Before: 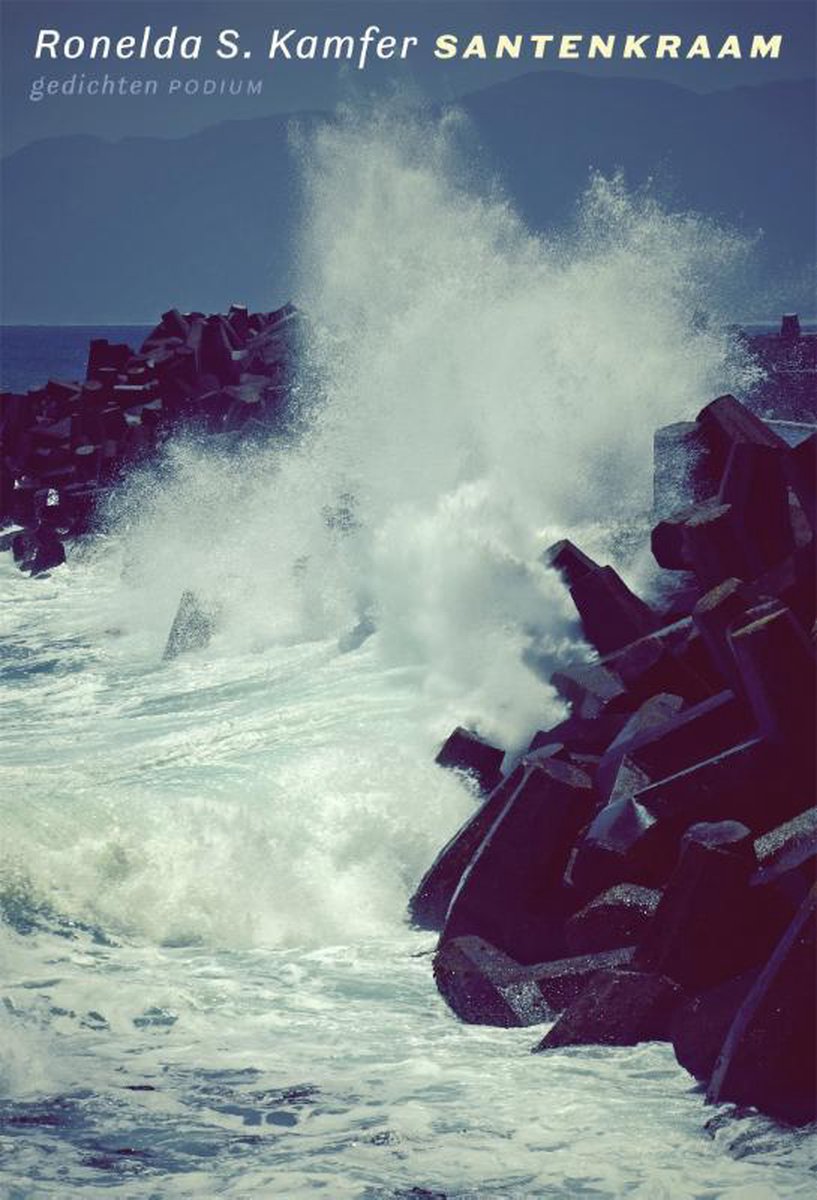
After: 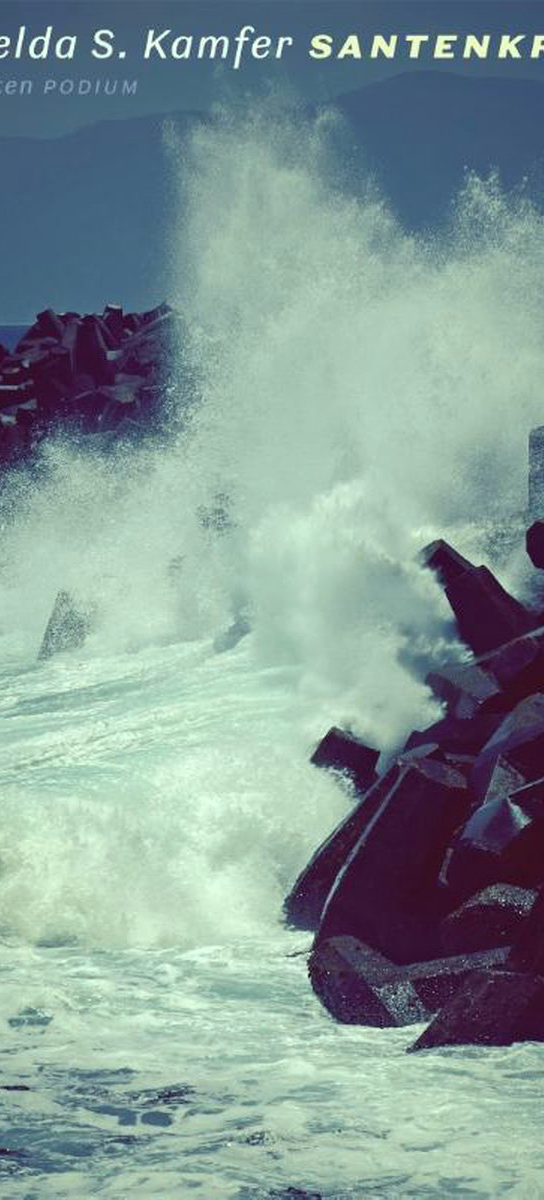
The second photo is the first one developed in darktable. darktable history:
color correction: highlights a* -8, highlights b* 3.1
crop: left 15.419%, right 17.914%
